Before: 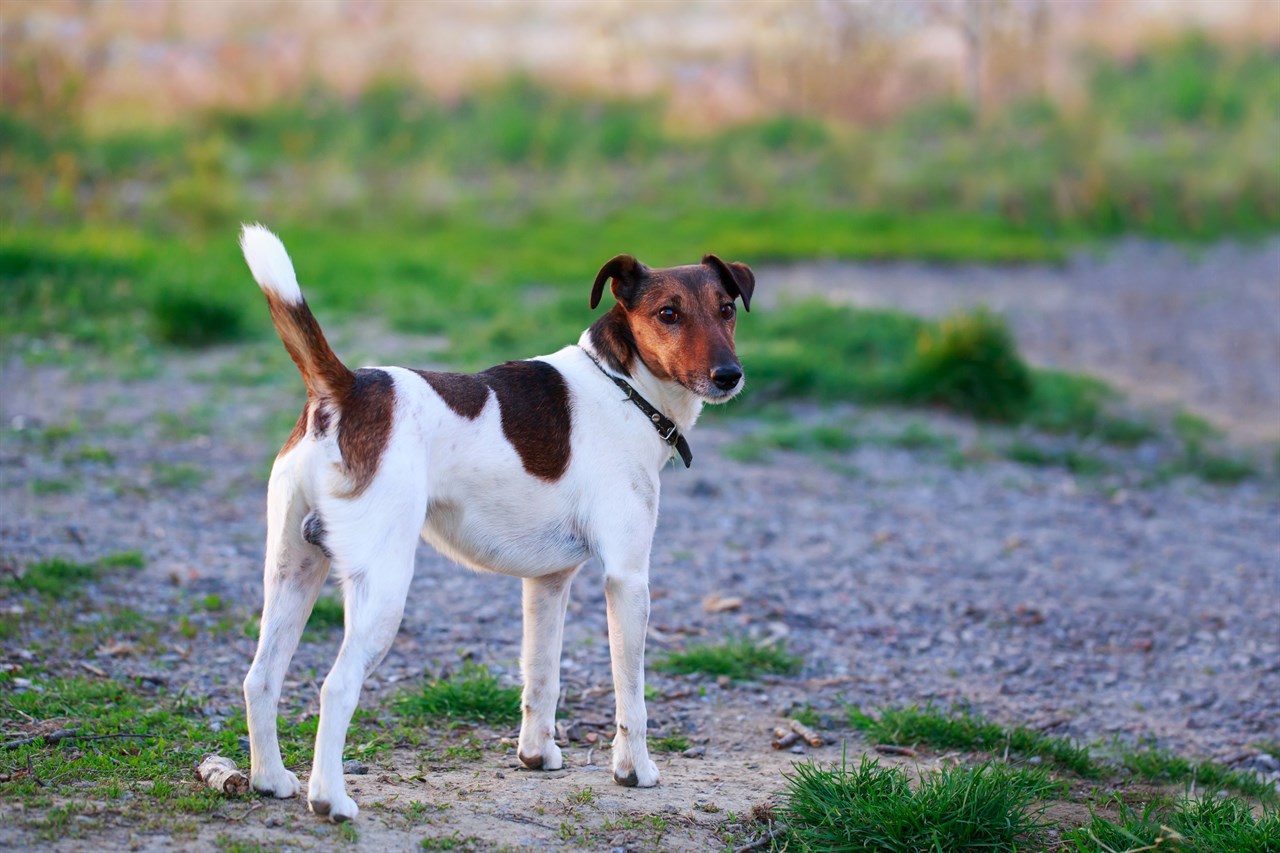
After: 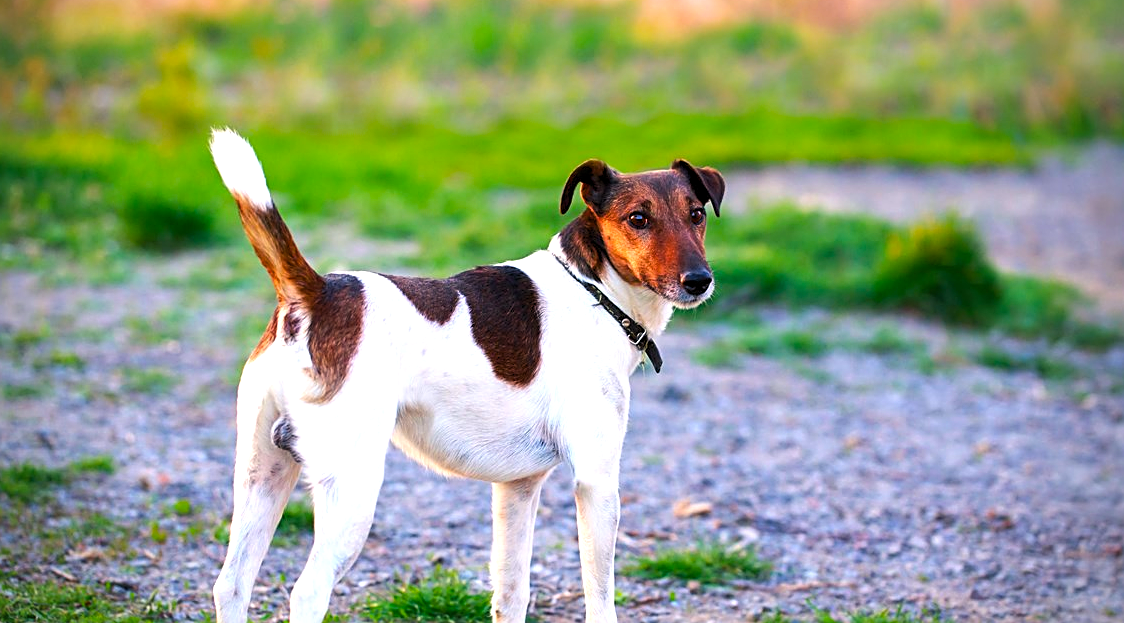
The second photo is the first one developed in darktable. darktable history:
contrast brightness saturation: contrast 0.014, saturation -0.047
tone curve: curves: ch0 [(0, 0) (0.003, 0.003) (0.011, 0.011) (0.025, 0.024) (0.044, 0.043) (0.069, 0.068) (0.1, 0.098) (0.136, 0.133) (0.177, 0.174) (0.224, 0.22) (0.277, 0.272) (0.335, 0.329) (0.399, 0.391) (0.468, 0.459) (0.543, 0.545) (0.623, 0.625) (0.709, 0.711) (0.801, 0.802) (0.898, 0.898) (1, 1)], color space Lab, independent channels, preserve colors none
levels: levels [0.026, 0.507, 0.987]
sharpen: on, module defaults
color balance rgb: power › chroma 0.708%, power › hue 60°, highlights gain › chroma 2.056%, highlights gain › hue 63.32°, perceptual saturation grading › global saturation 25.914%, global vibrance 24.687%
crop and rotate: left 2.381%, top 11.21%, right 9.774%, bottom 15.7%
exposure: black level correction 0, exposure 0.698 EV, compensate exposure bias true, compensate highlight preservation false
vignetting: brightness -0.578, saturation -0.26
